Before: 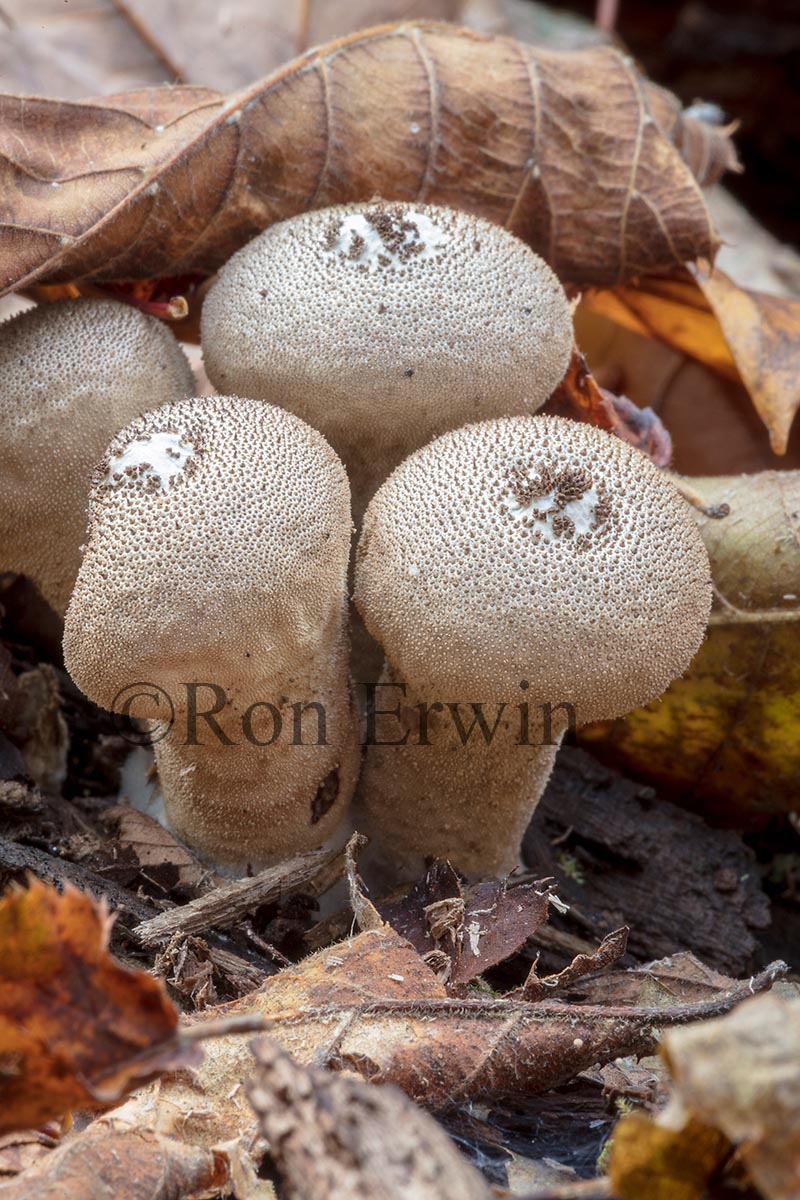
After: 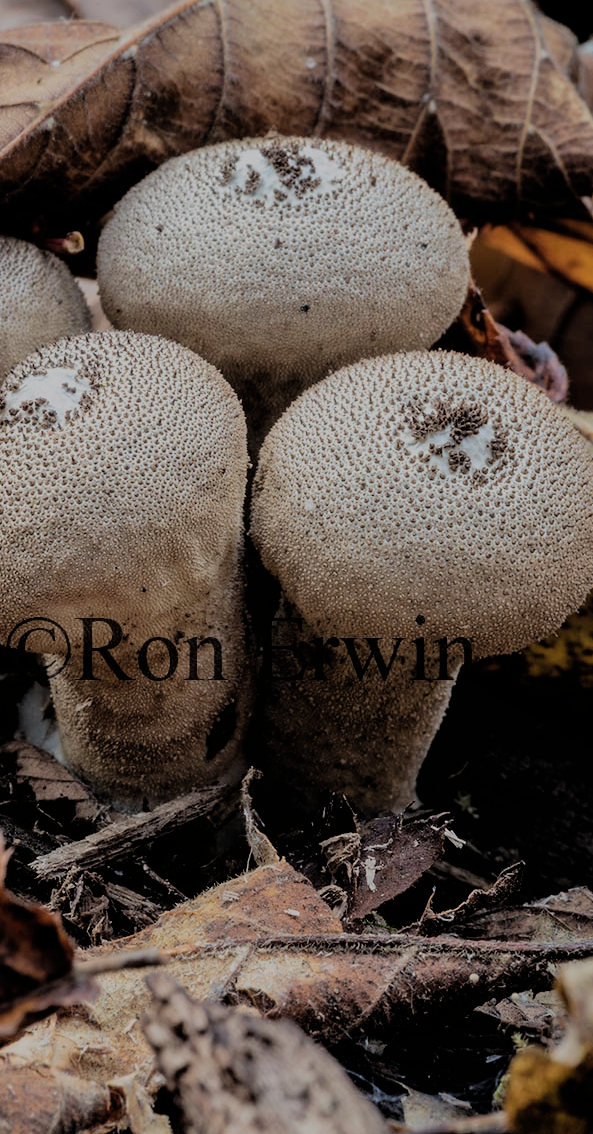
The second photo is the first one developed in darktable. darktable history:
crop and rotate: left 13.176%, top 5.42%, right 12.576%
shadows and highlights: shadows 21, highlights -82.5, soften with gaussian
exposure: exposure -0.012 EV, compensate exposure bias true, compensate highlight preservation false
filmic rgb: black relative exposure -4.4 EV, white relative exposure 5.04 EV, threshold 5.97 EV, hardness 2.19, latitude 40.72%, contrast 1.146, highlights saturation mix 11.14%, shadows ↔ highlights balance 0.966%, add noise in highlights 0.002, preserve chrominance luminance Y, color science v3 (2019), use custom middle-gray values true, contrast in highlights soft, enable highlight reconstruction true
